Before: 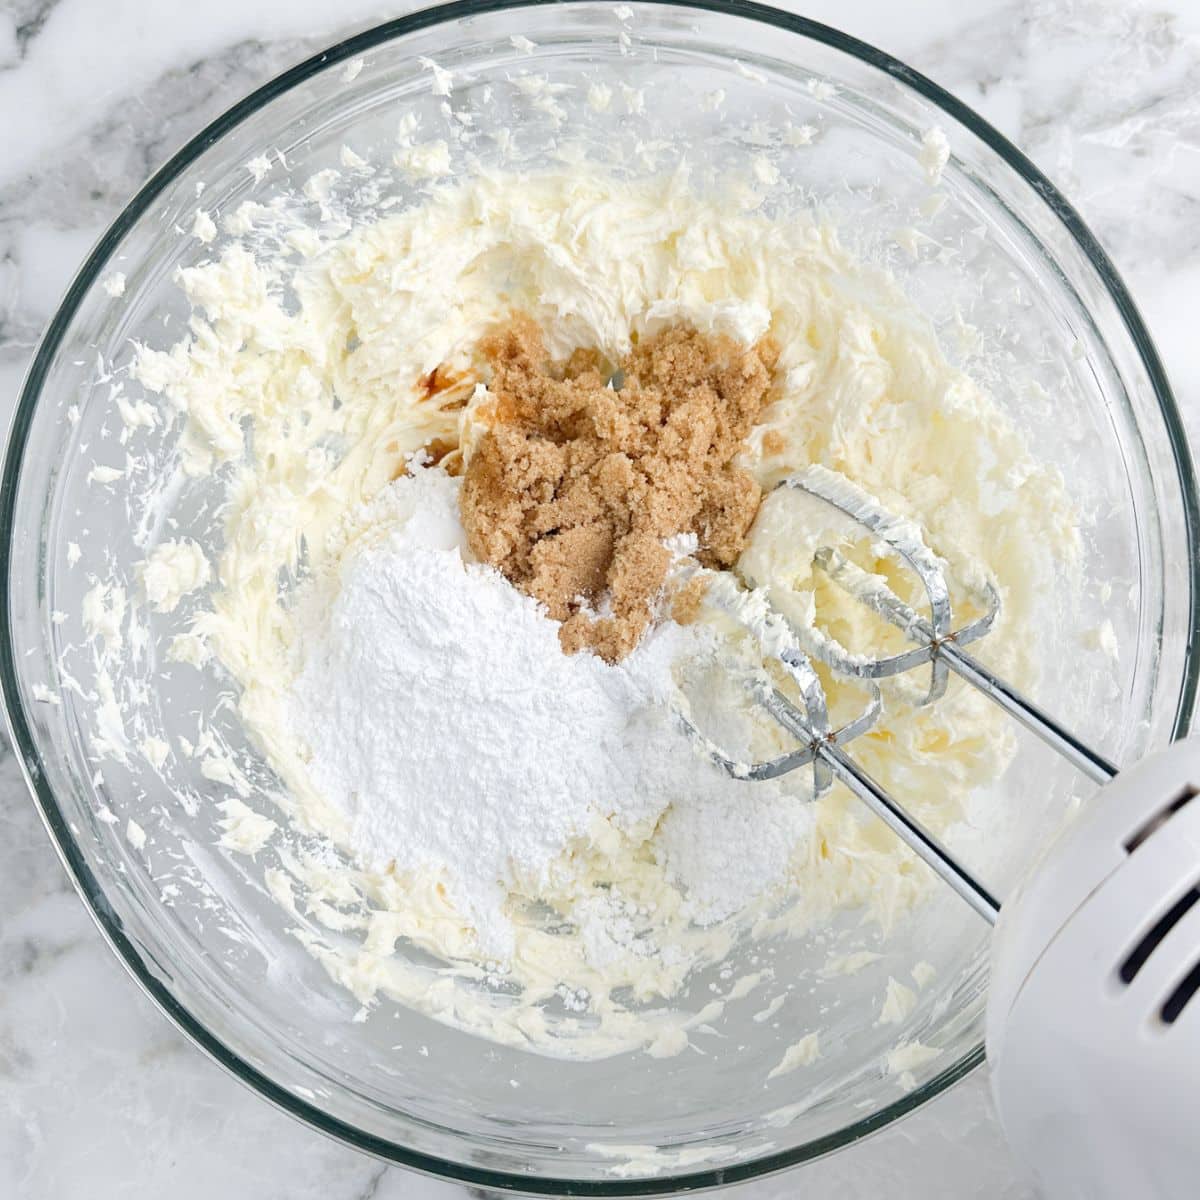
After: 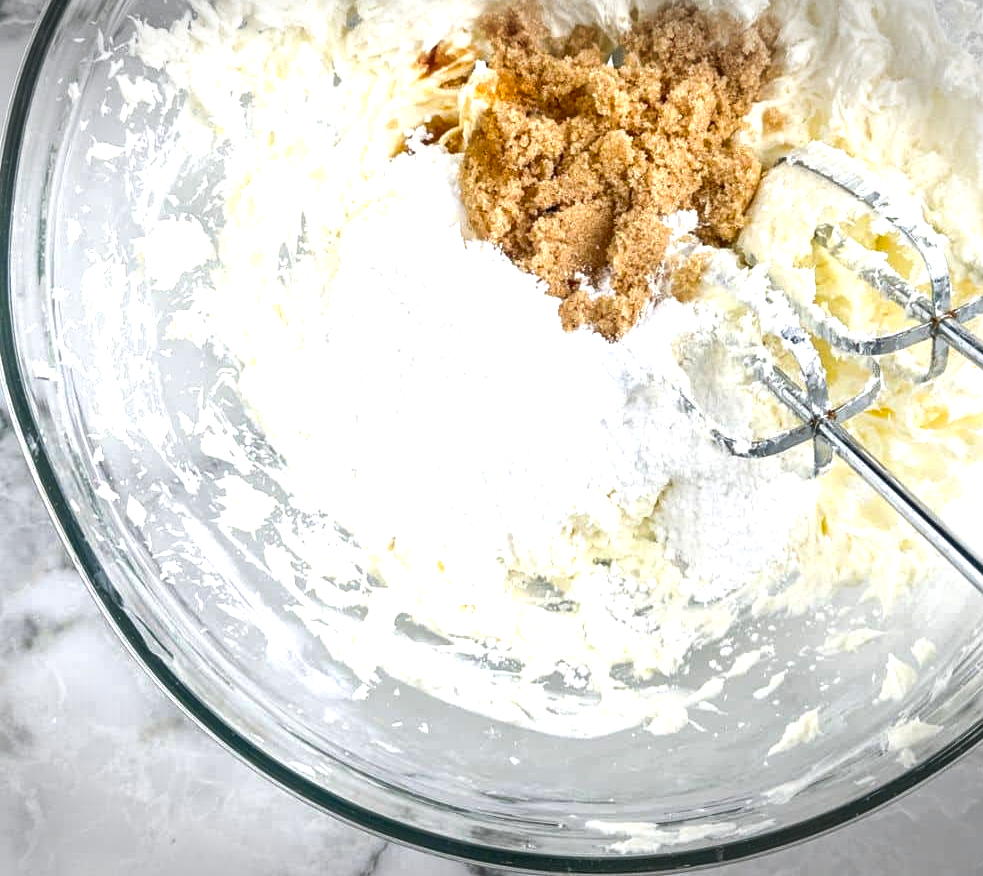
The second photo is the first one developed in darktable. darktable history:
local contrast: detail 130%
crop: top 26.982%, right 18.038%
tone equalizer: -7 EV 0.146 EV, -6 EV 0.618 EV, -5 EV 1.16 EV, -4 EV 1.31 EV, -3 EV 1.15 EV, -2 EV 0.6 EV, -1 EV 0.16 EV
vignetting: fall-off start 100.38%, width/height ratio 1.325, dithering 8-bit output
color balance rgb: shadows fall-off 102.317%, perceptual saturation grading › global saturation 25.05%, perceptual brilliance grading › global brilliance 19.19%, perceptual brilliance grading › shadows -40.095%, mask middle-gray fulcrum 23.002%
